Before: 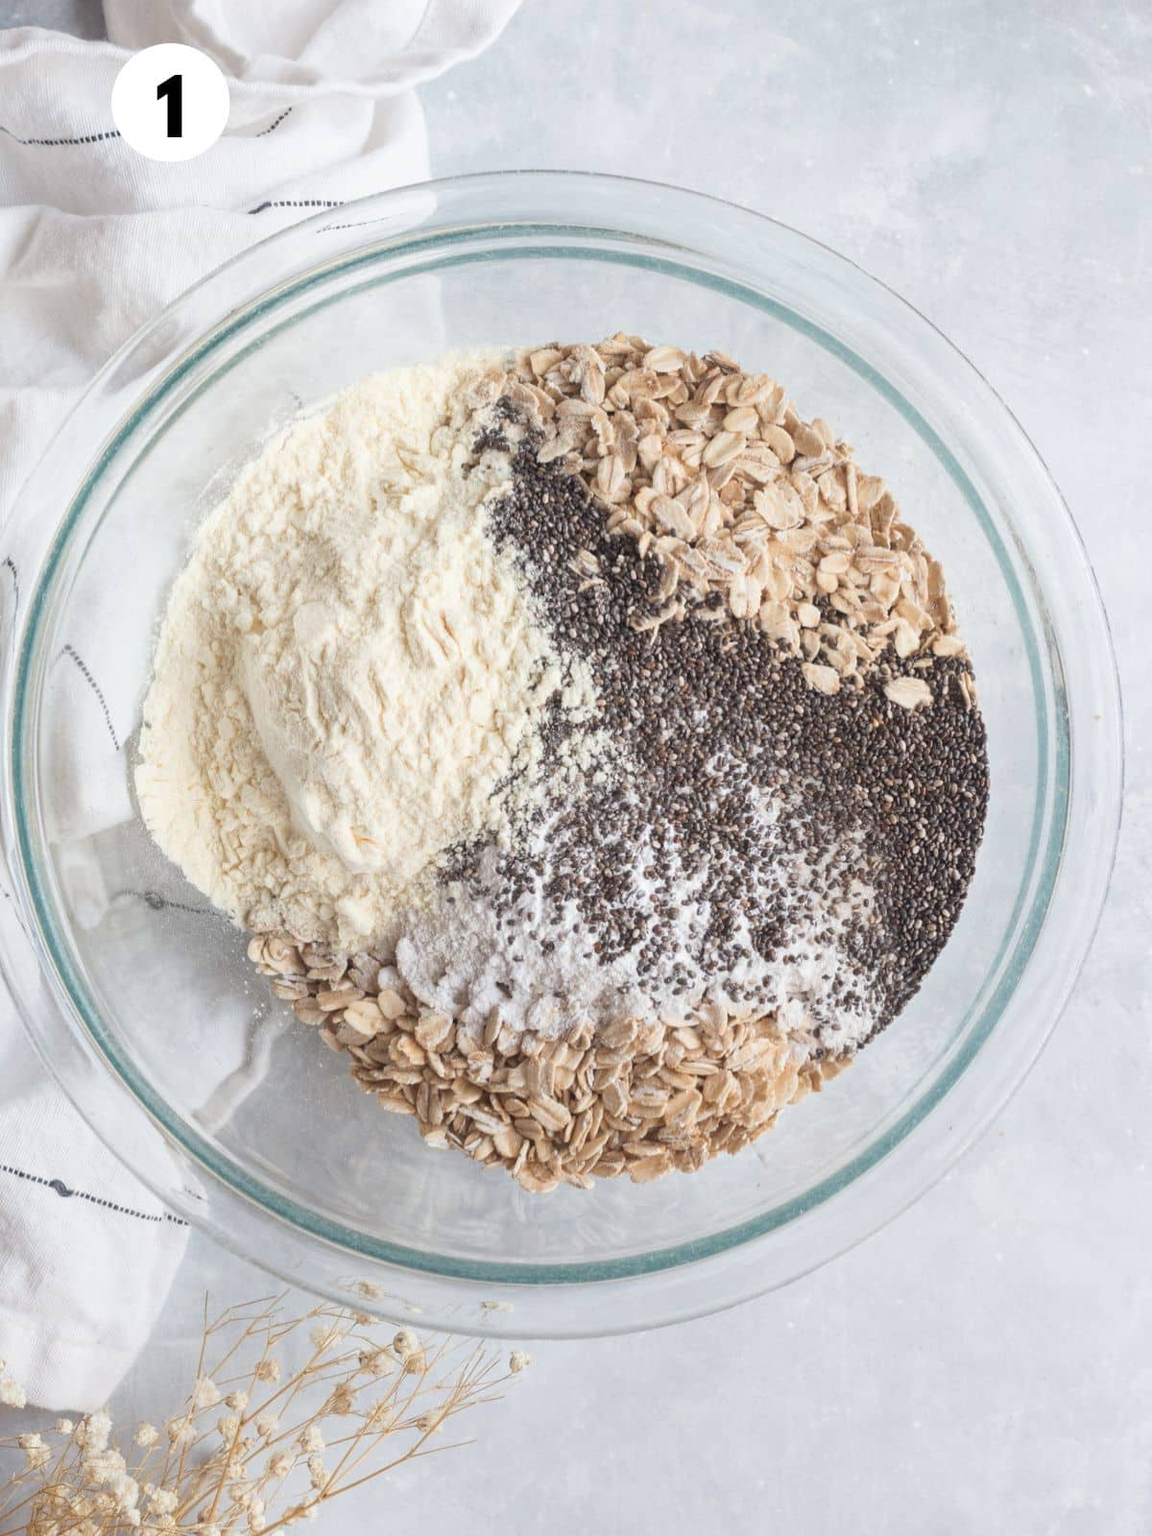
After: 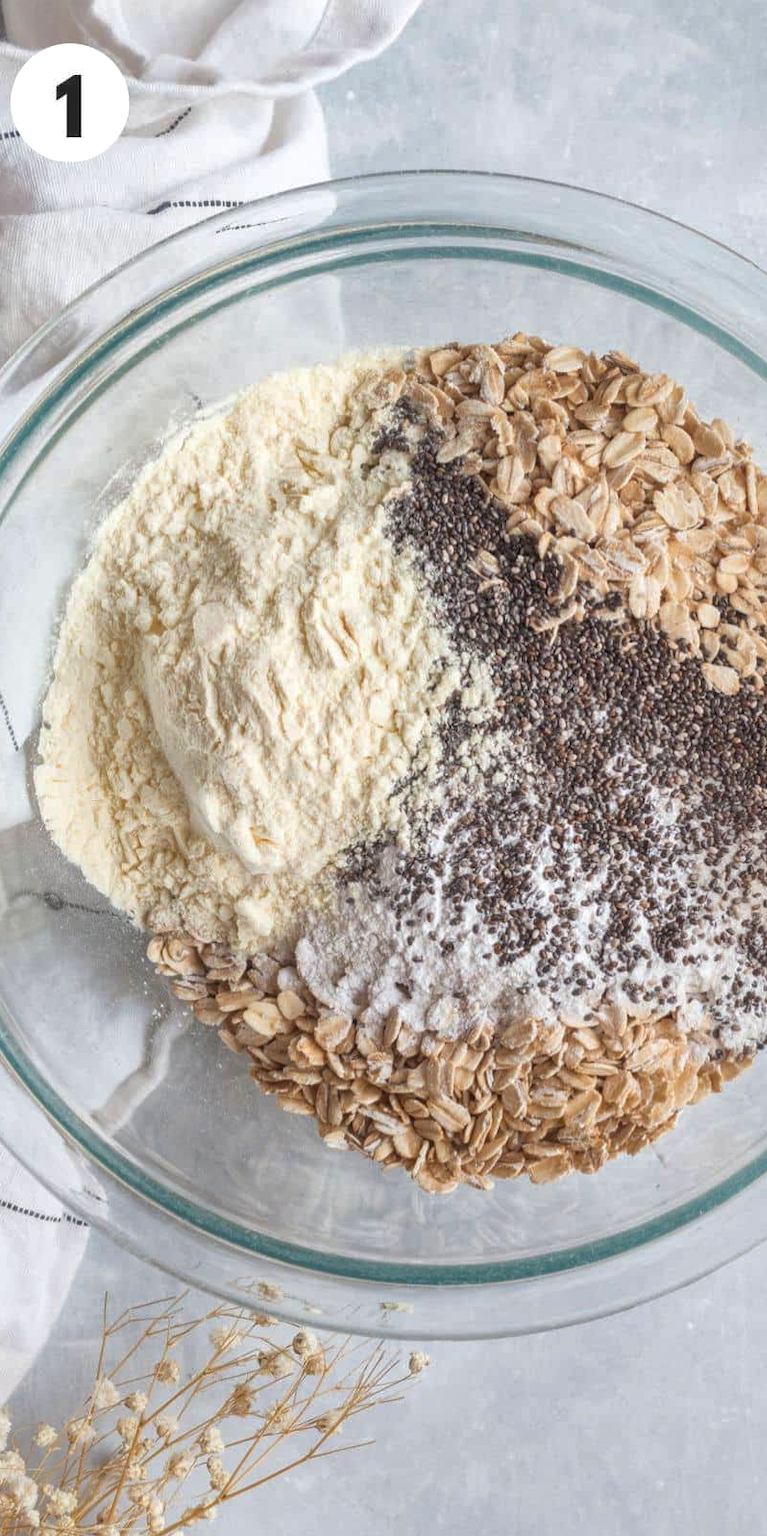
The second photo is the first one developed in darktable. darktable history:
contrast brightness saturation: contrast 0.08, saturation 0.2
crop and rotate: left 8.786%, right 24.548%
shadows and highlights: on, module defaults
local contrast: on, module defaults
